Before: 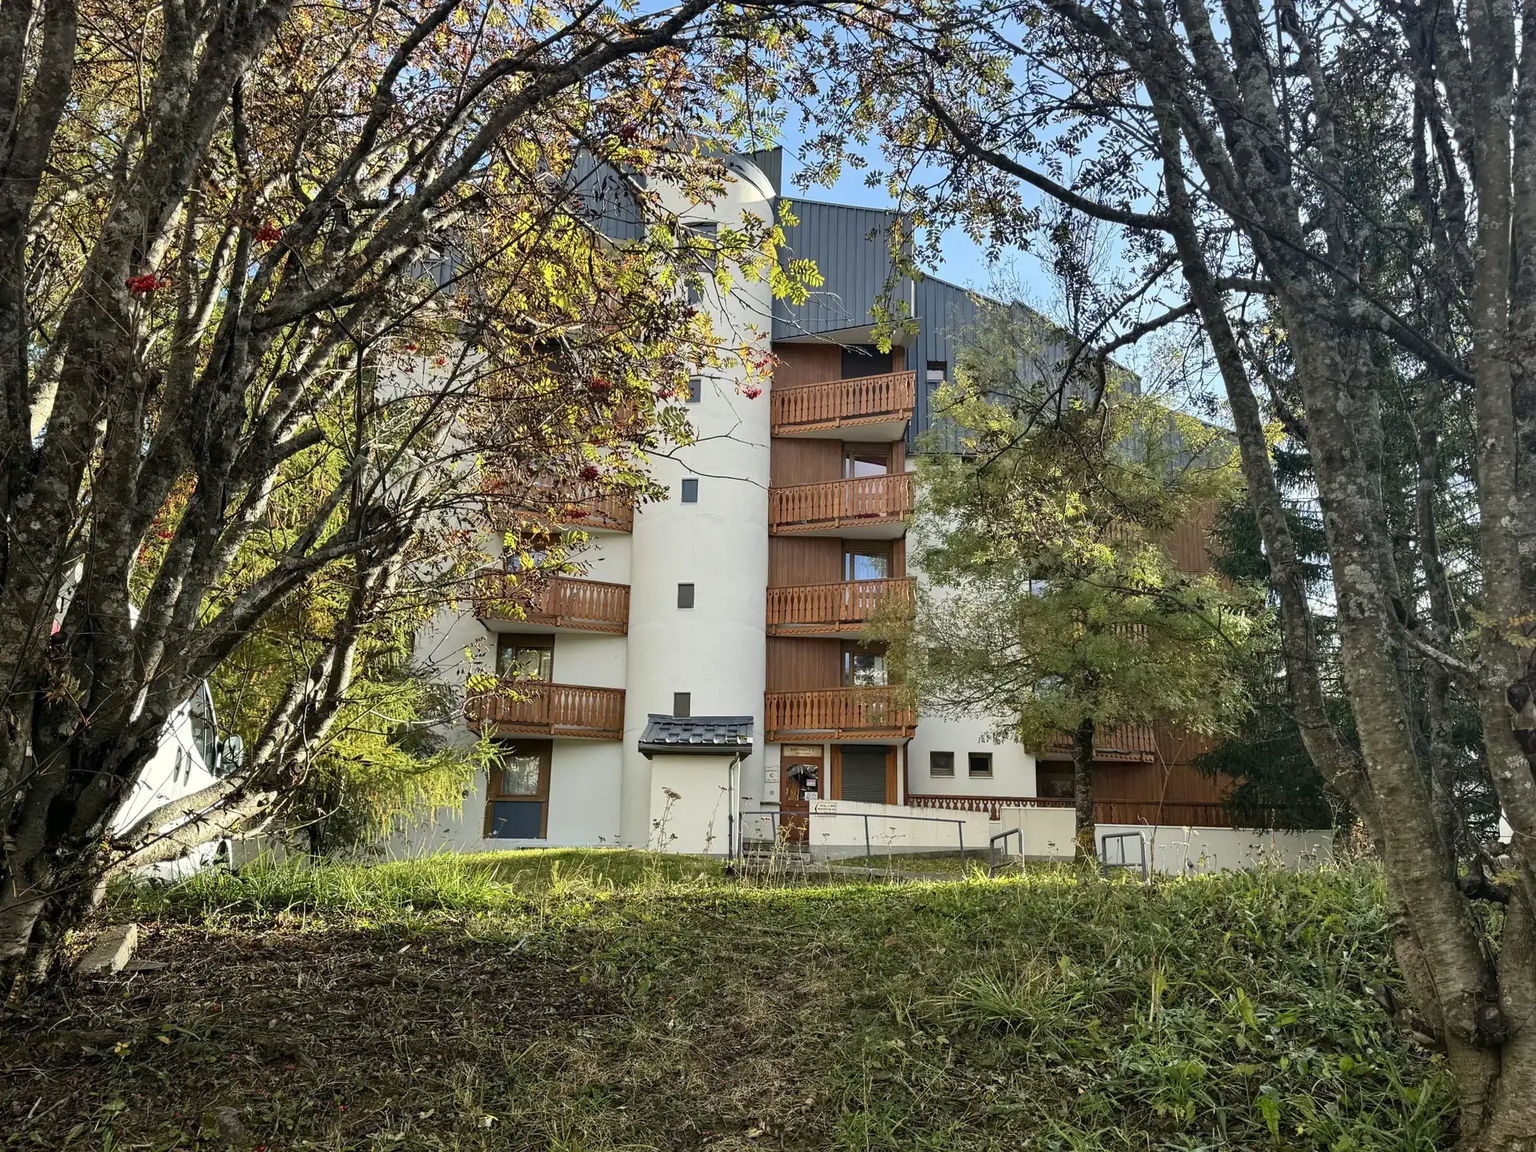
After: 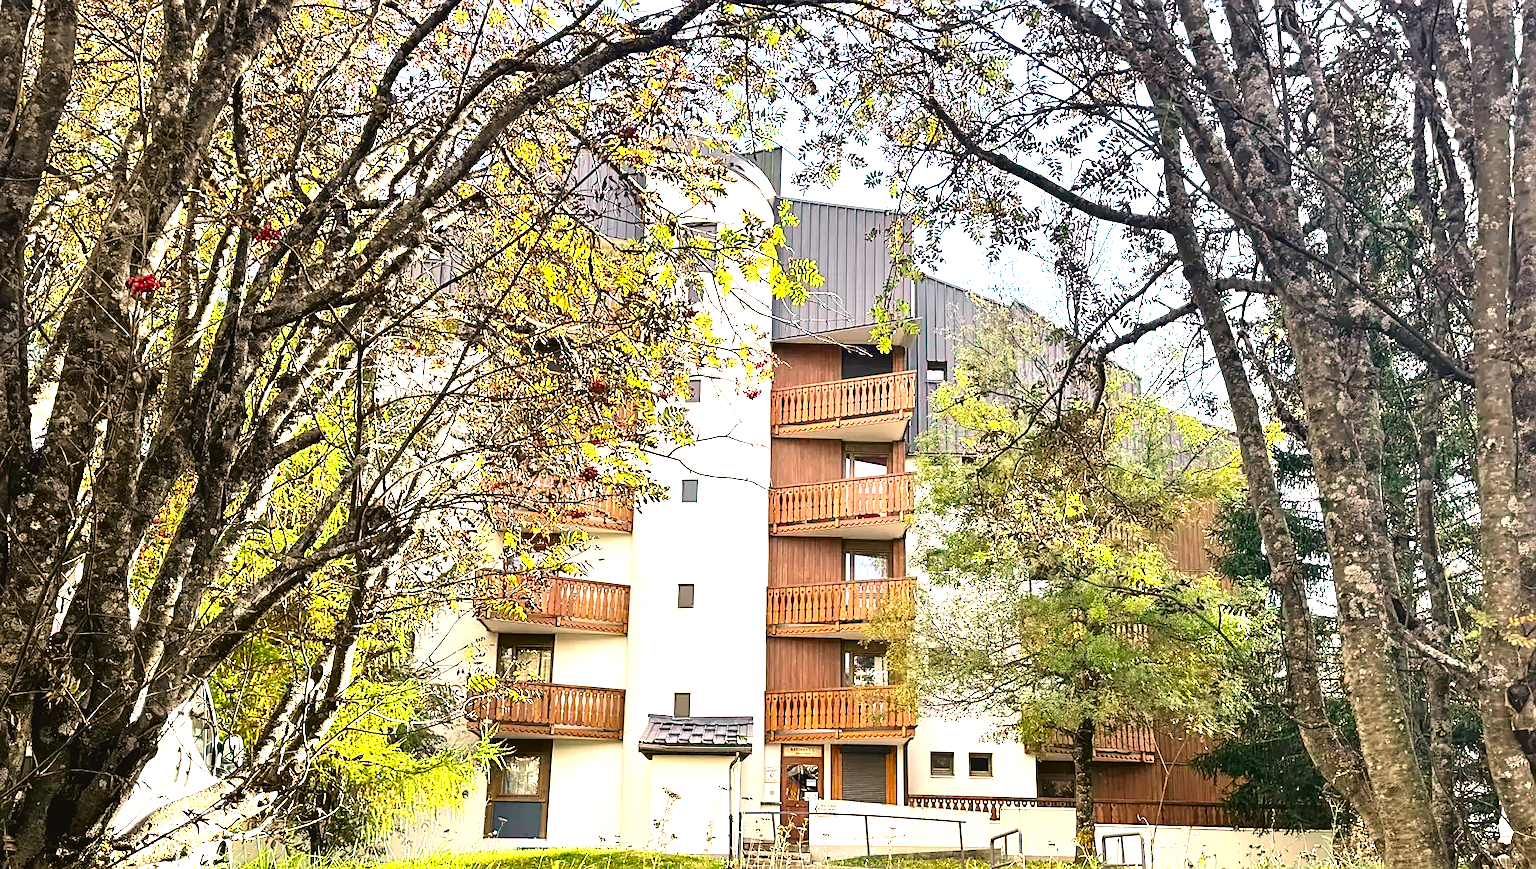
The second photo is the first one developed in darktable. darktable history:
crop: bottom 24.458%
exposure: black level correction 0, exposure 1.2 EV, compensate highlight preservation false
contrast brightness saturation: brightness -0.095
tone curve: curves: ch0 [(0, 0.036) (0.053, 0.068) (0.211, 0.217) (0.519, 0.513) (0.847, 0.82) (0.991, 0.914)]; ch1 [(0, 0) (0.276, 0.206) (0.412, 0.353) (0.482, 0.475) (0.495, 0.5) (0.509, 0.502) (0.563, 0.57) (0.667, 0.672) (0.788, 0.809) (1, 1)]; ch2 [(0, 0) (0.438, 0.456) (0.473, 0.47) (0.503, 0.503) (0.523, 0.528) (0.562, 0.571) (0.612, 0.61) (0.679, 0.72) (1, 1)], color space Lab, independent channels, preserve colors none
color correction: highlights a* 11.27, highlights b* 12.21
tone equalizer: -8 EV -0.774 EV, -7 EV -0.704 EV, -6 EV -0.588 EV, -5 EV -0.409 EV, -3 EV 0.388 EV, -2 EV 0.6 EV, -1 EV 0.685 EV, +0 EV 0.753 EV
sharpen: on, module defaults
